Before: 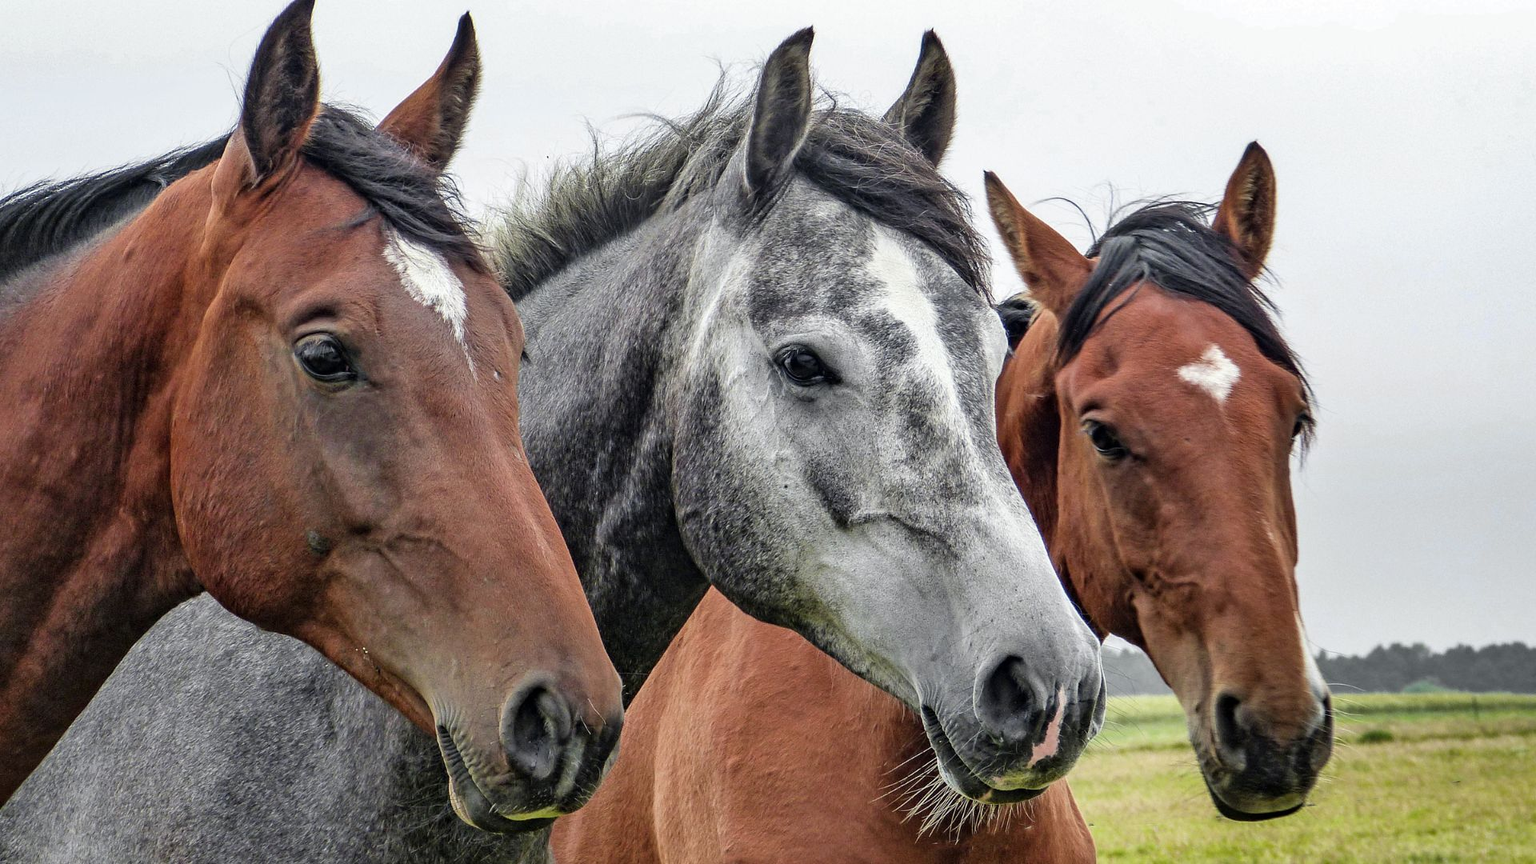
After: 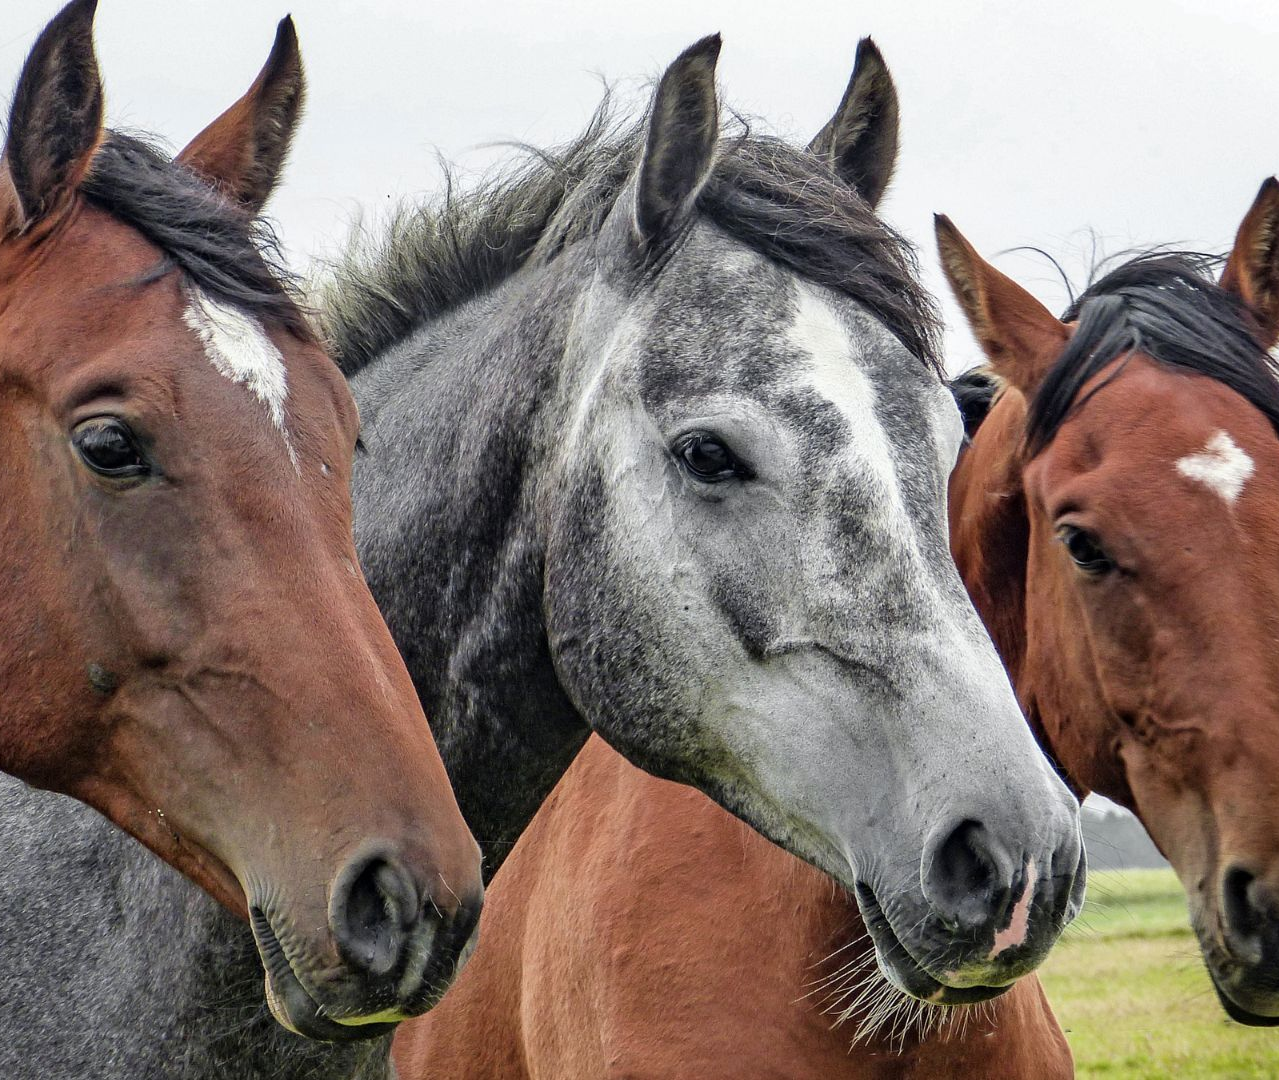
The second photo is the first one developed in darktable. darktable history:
crop: left 15.419%, right 17.914%
